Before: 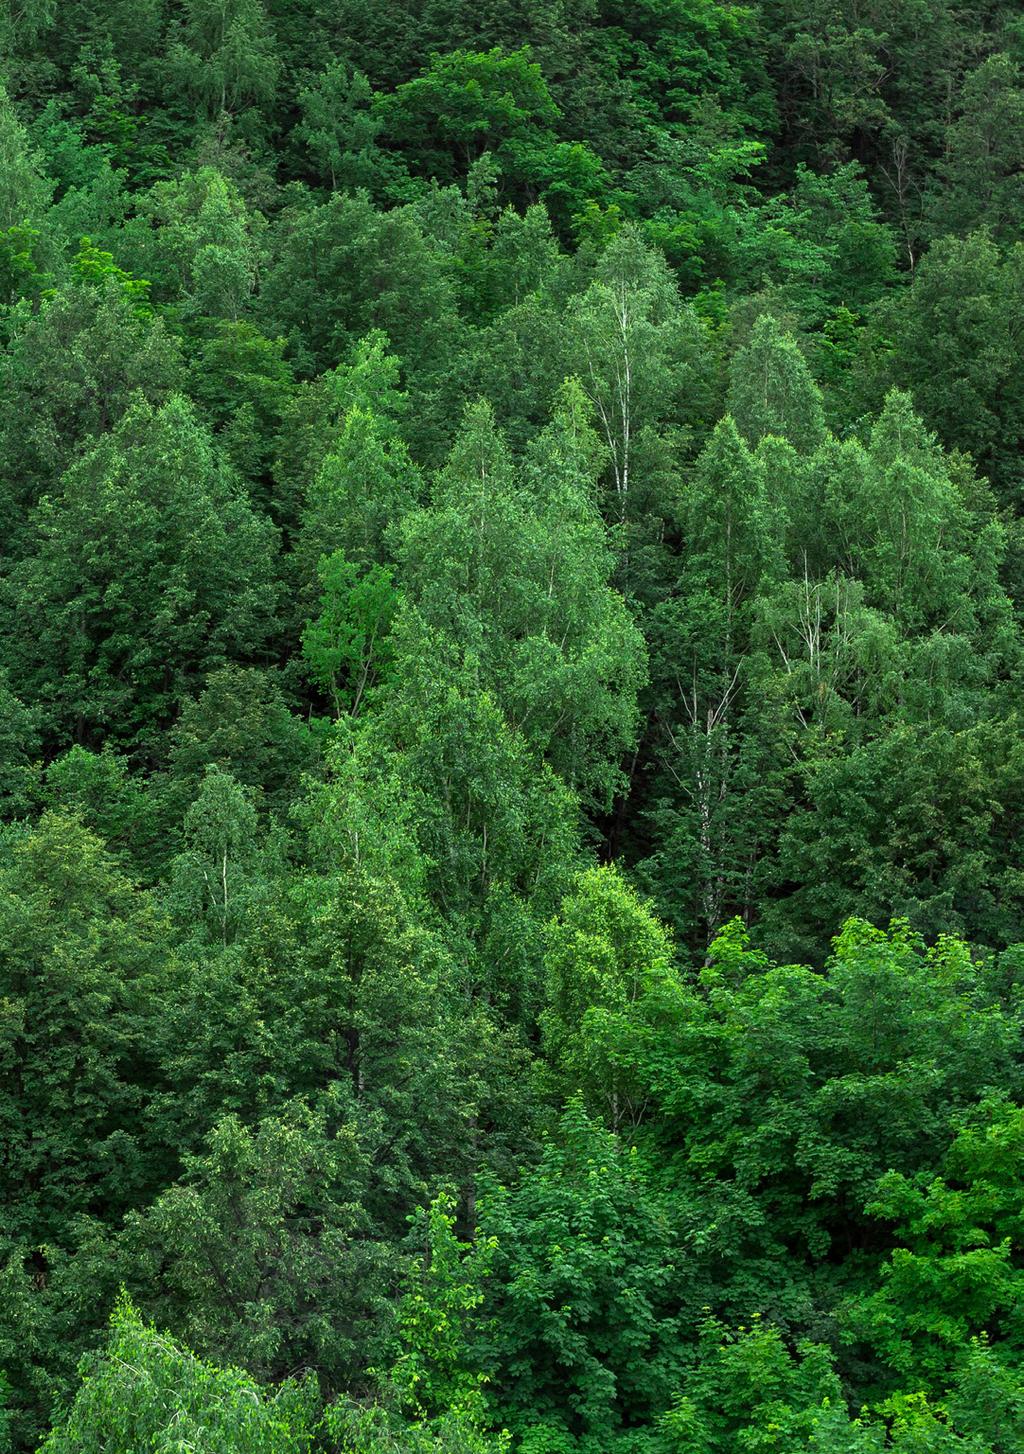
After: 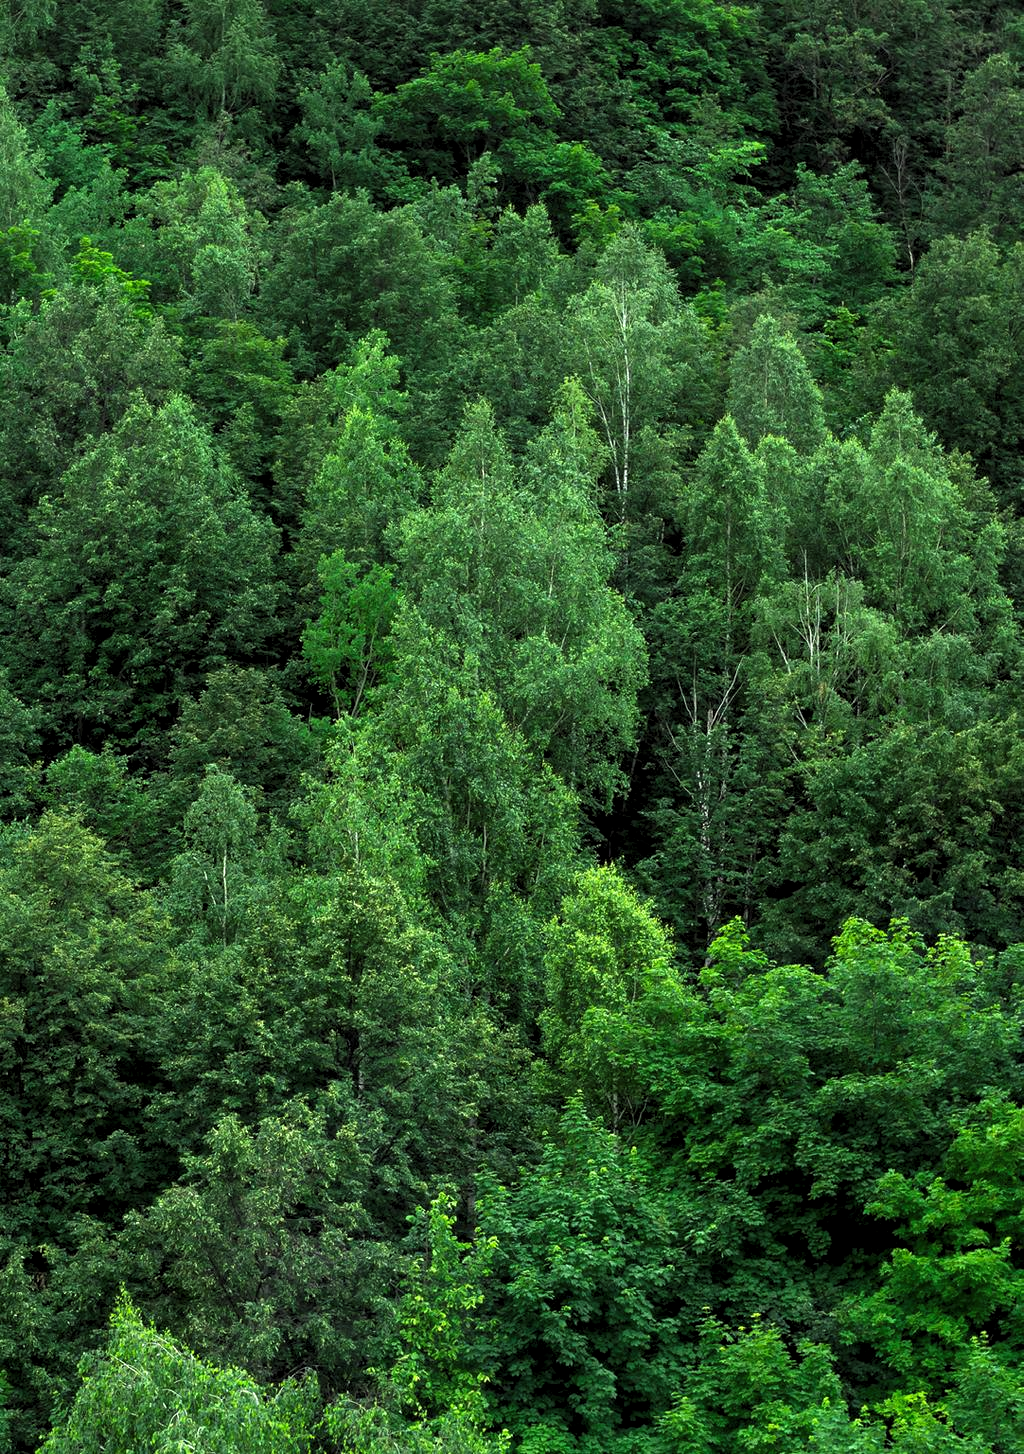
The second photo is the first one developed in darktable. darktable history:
levels: levels [0.062, 0.494, 0.925]
